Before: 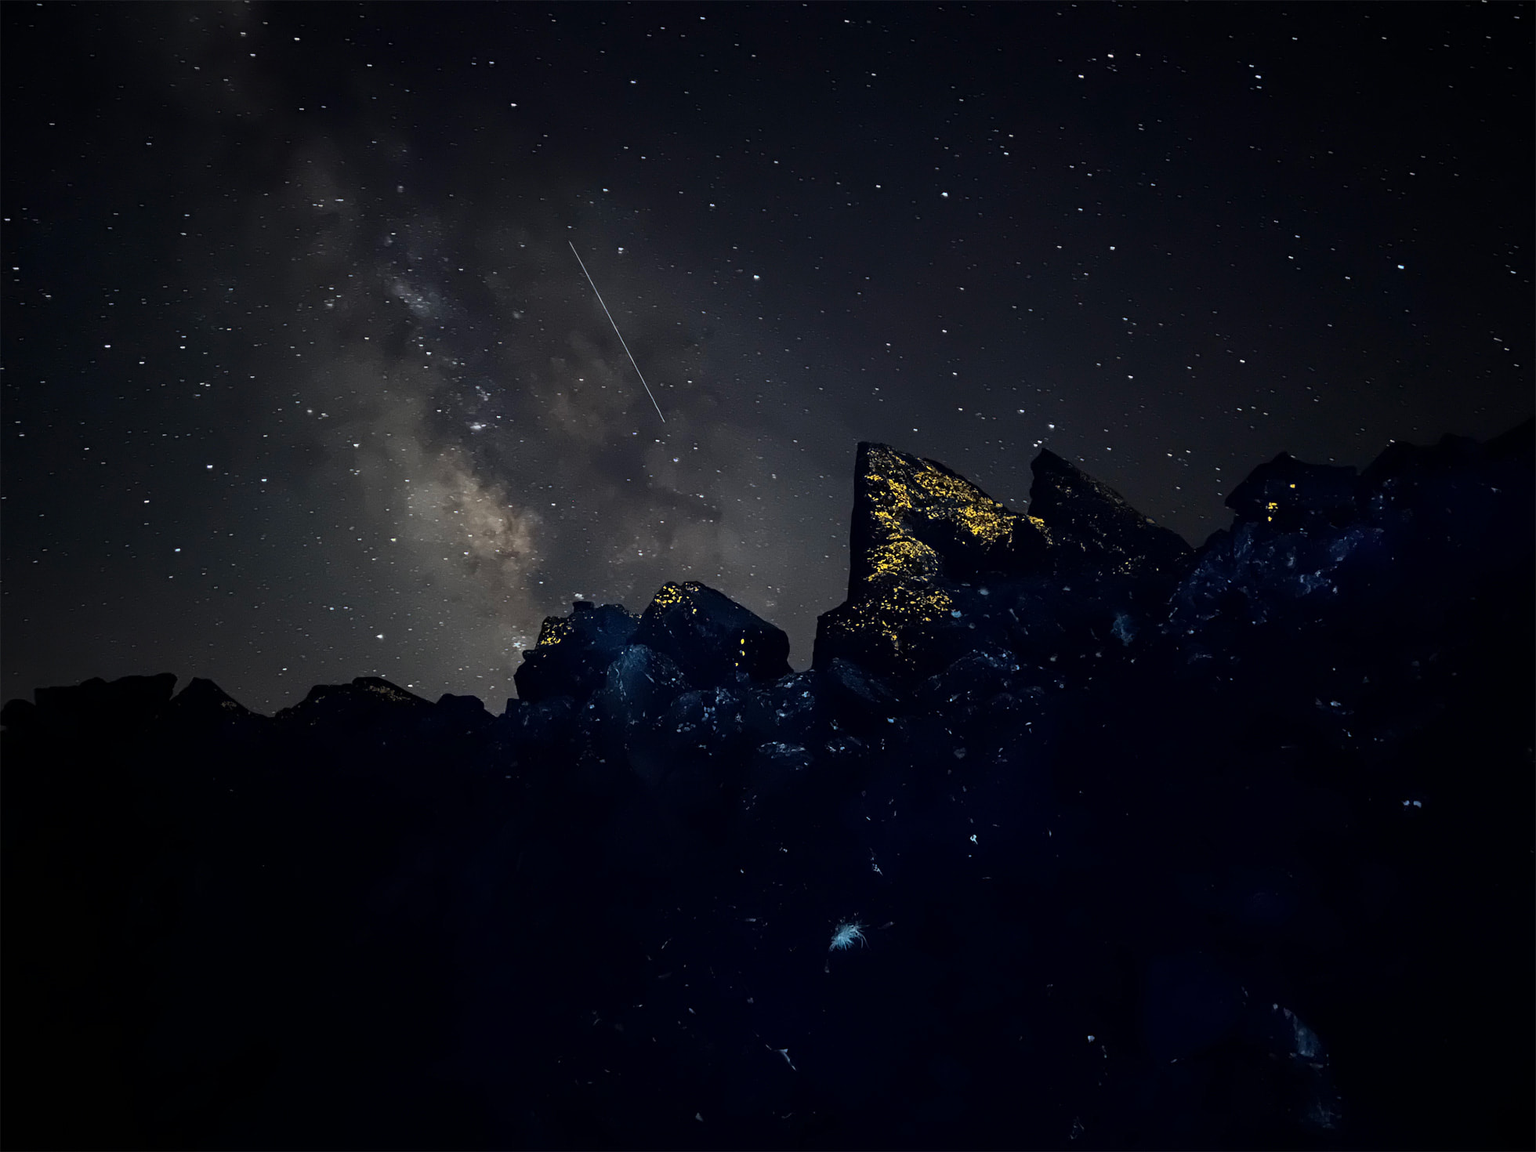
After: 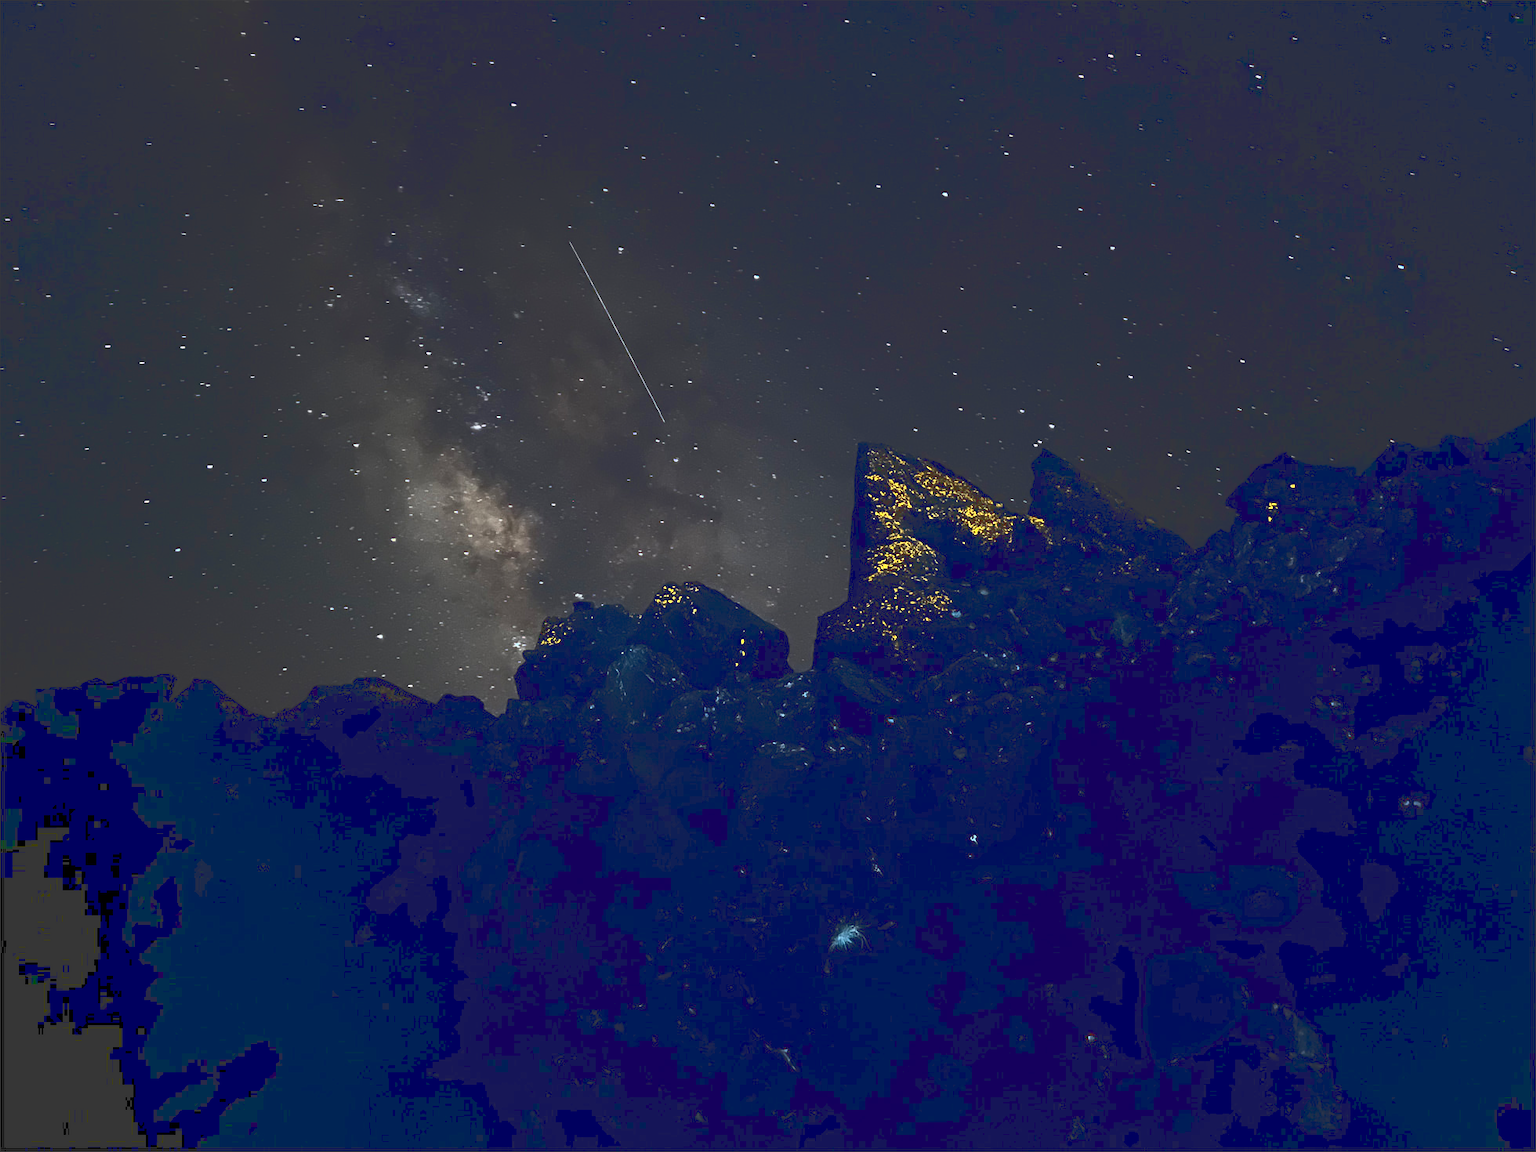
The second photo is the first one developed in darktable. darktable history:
base curve: curves: ch0 [(0, 0.036) (0.007, 0.037) (0.604, 0.887) (1, 1)], preserve colors average RGB
